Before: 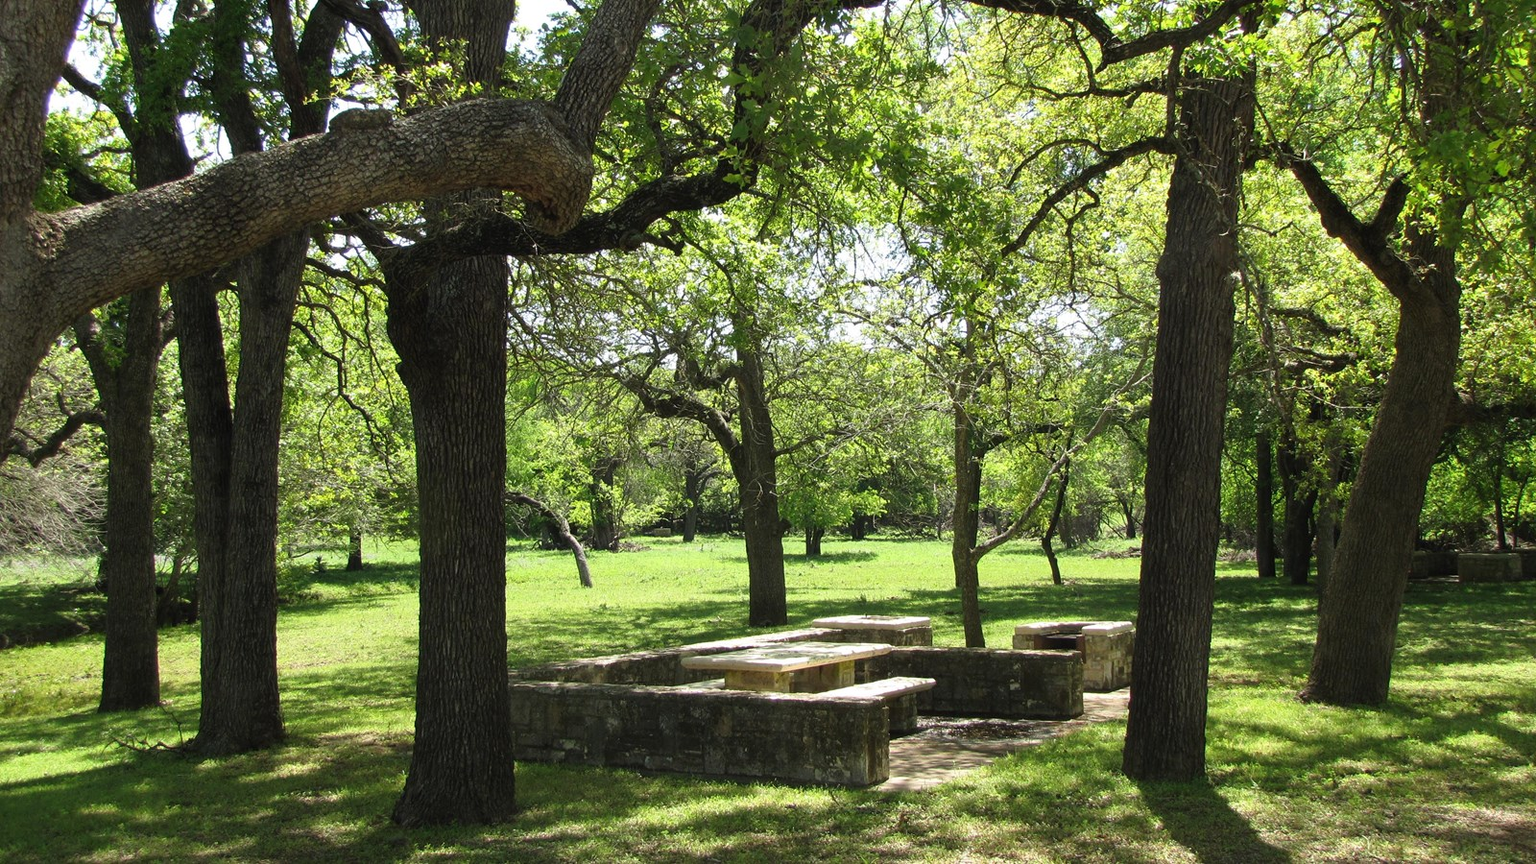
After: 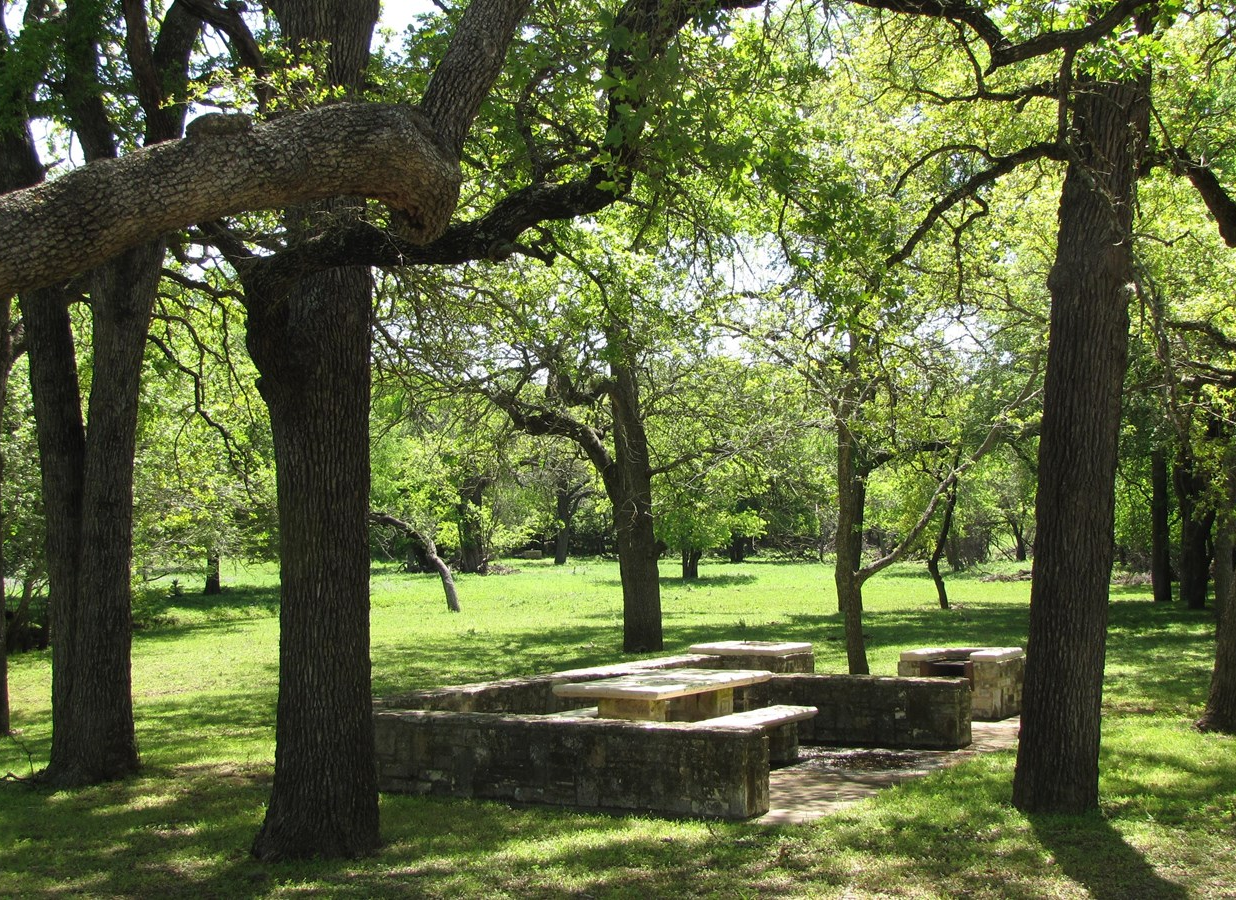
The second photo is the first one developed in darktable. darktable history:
crop: left 9.849%, right 12.874%
